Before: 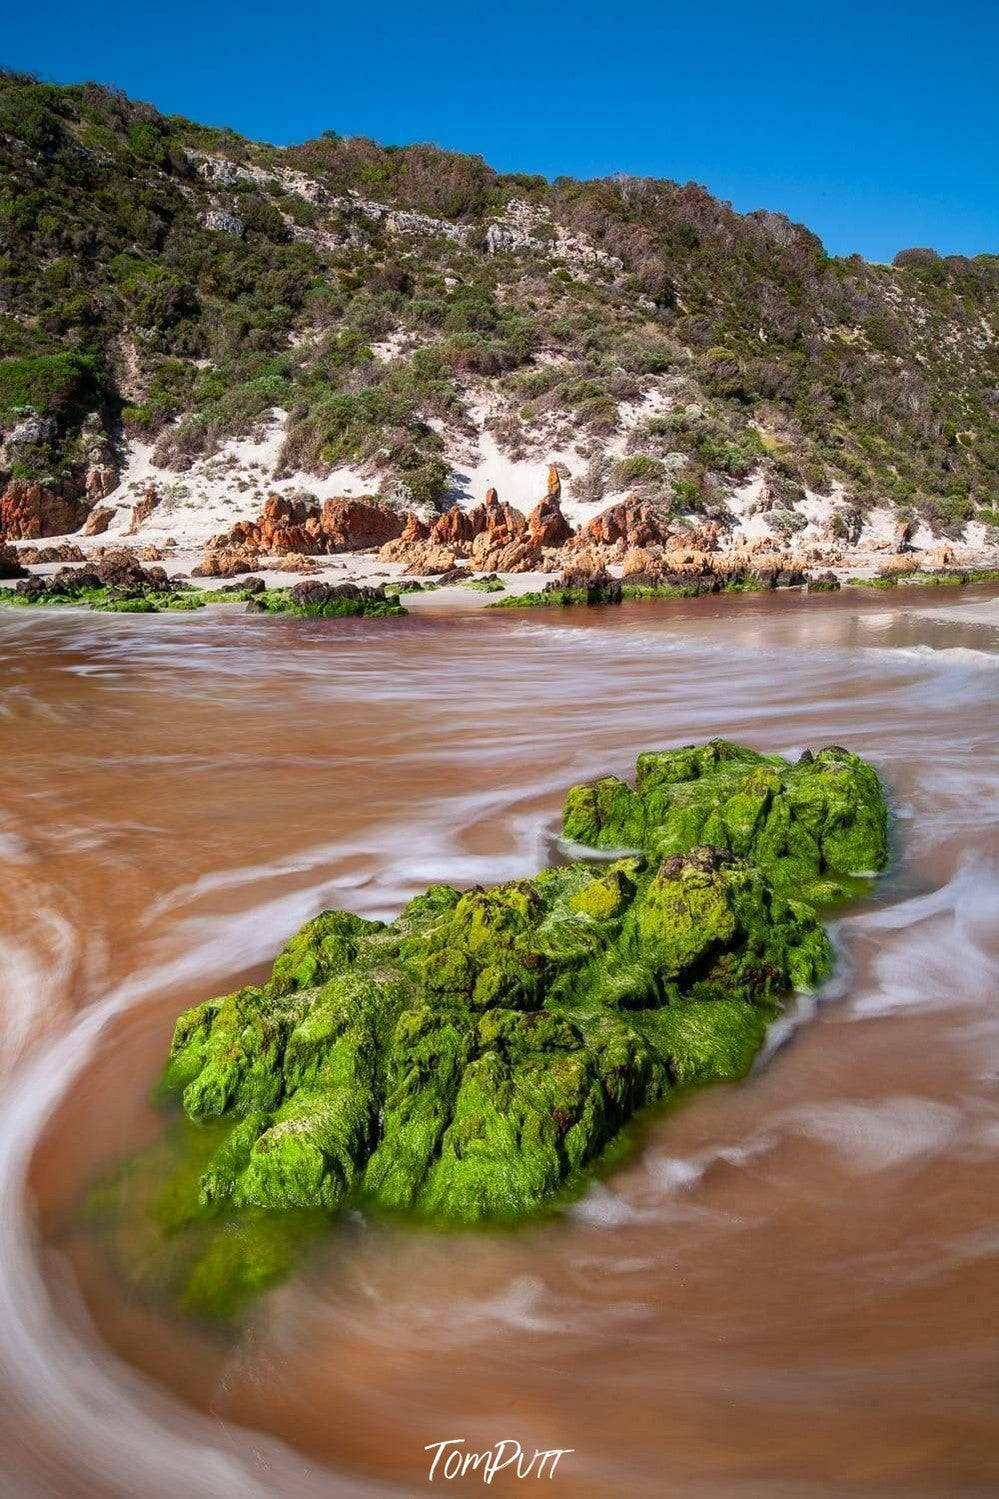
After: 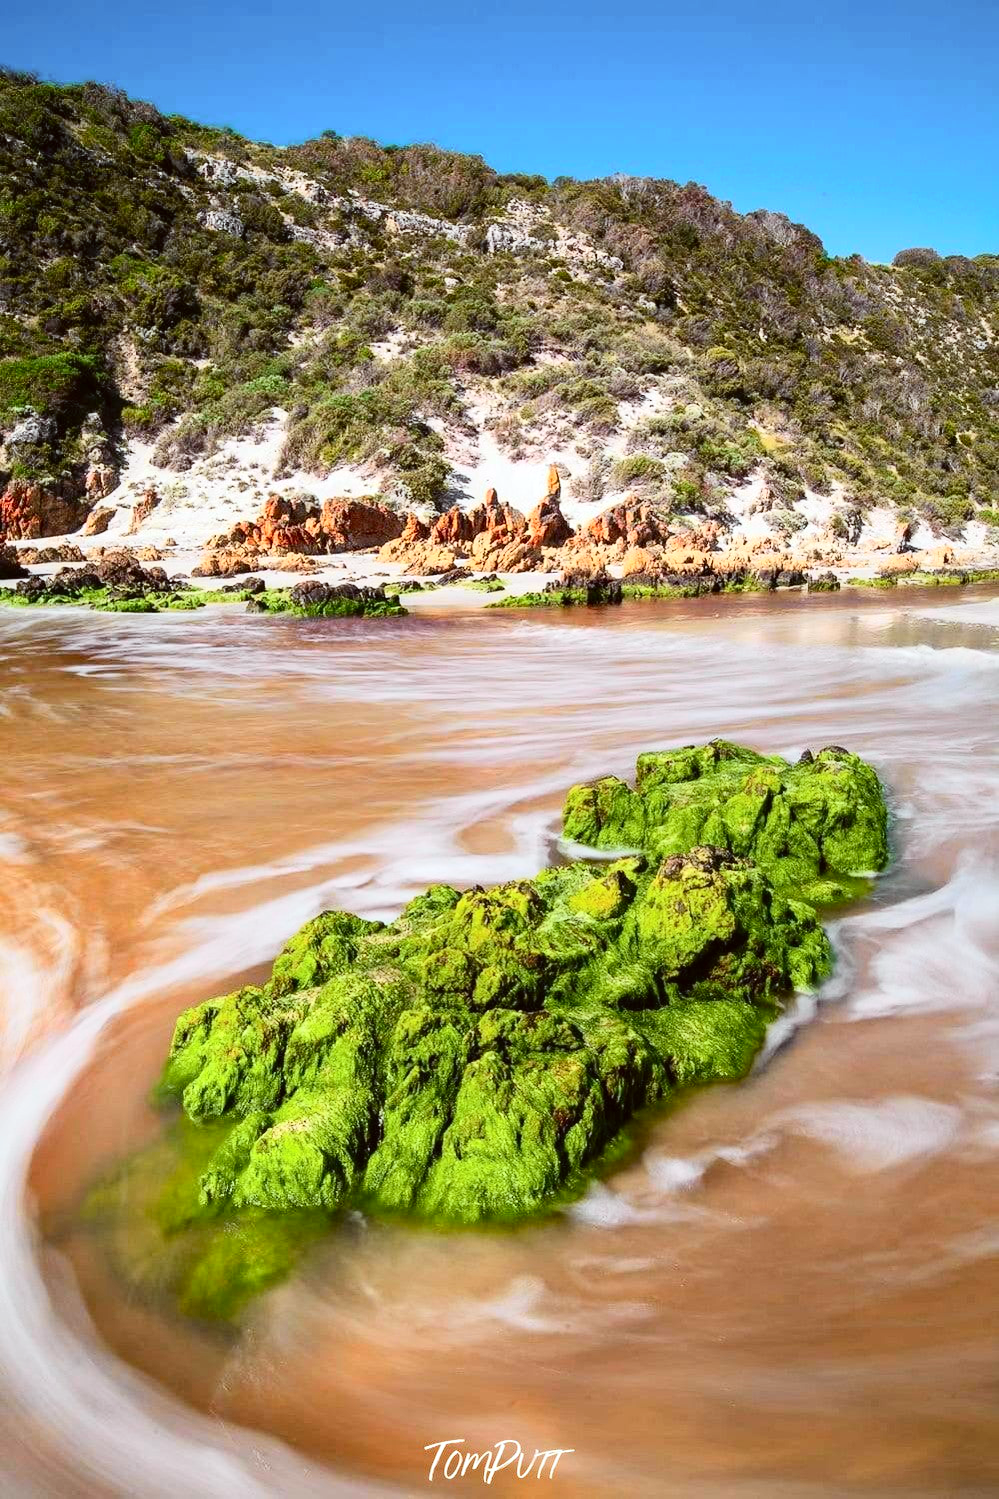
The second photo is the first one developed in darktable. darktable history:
tone curve: curves: ch0 [(0, 0.008) (0.107, 0.083) (0.283, 0.287) (0.429, 0.51) (0.607, 0.739) (0.789, 0.893) (0.998, 0.978)]; ch1 [(0, 0) (0.323, 0.339) (0.438, 0.427) (0.478, 0.484) (0.502, 0.502) (0.527, 0.525) (0.571, 0.579) (0.608, 0.629) (0.669, 0.704) (0.859, 0.899) (1, 1)]; ch2 [(0, 0) (0.33, 0.347) (0.421, 0.456) (0.473, 0.498) (0.502, 0.504) (0.522, 0.524) (0.549, 0.567) (0.593, 0.626) (0.676, 0.724) (1, 1)], color space Lab, independent channels, preserve colors none
exposure: exposure 0.297 EV, compensate highlight preservation false
color correction: highlights a* -2.78, highlights b* -2.23, shadows a* 2.51, shadows b* 2.97
